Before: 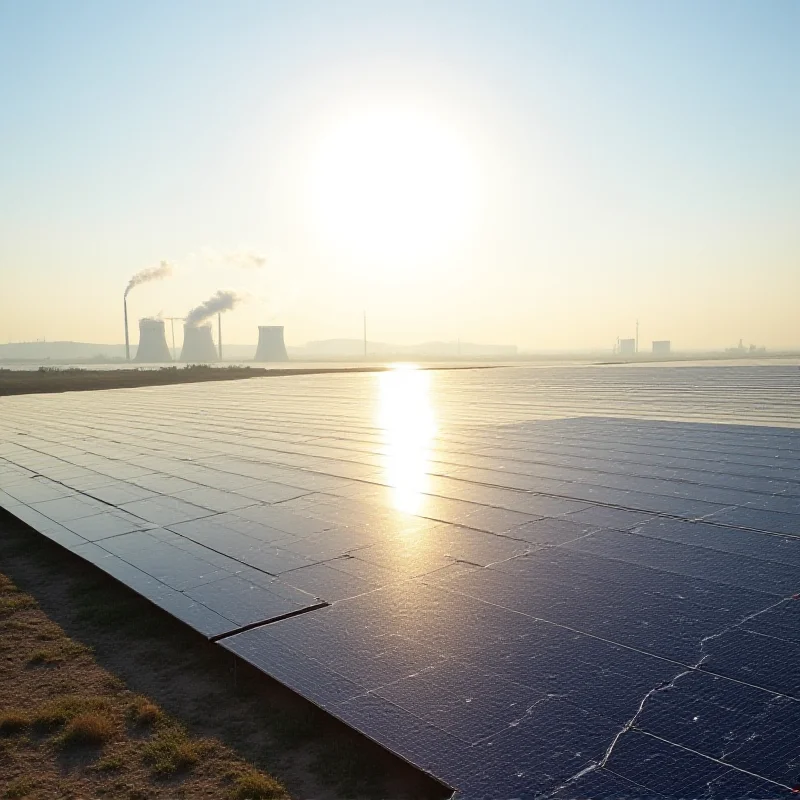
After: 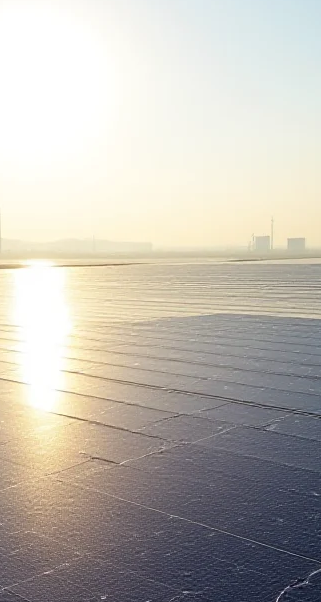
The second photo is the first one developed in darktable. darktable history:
crop: left 45.704%, top 12.927%, right 14%, bottom 10.158%
